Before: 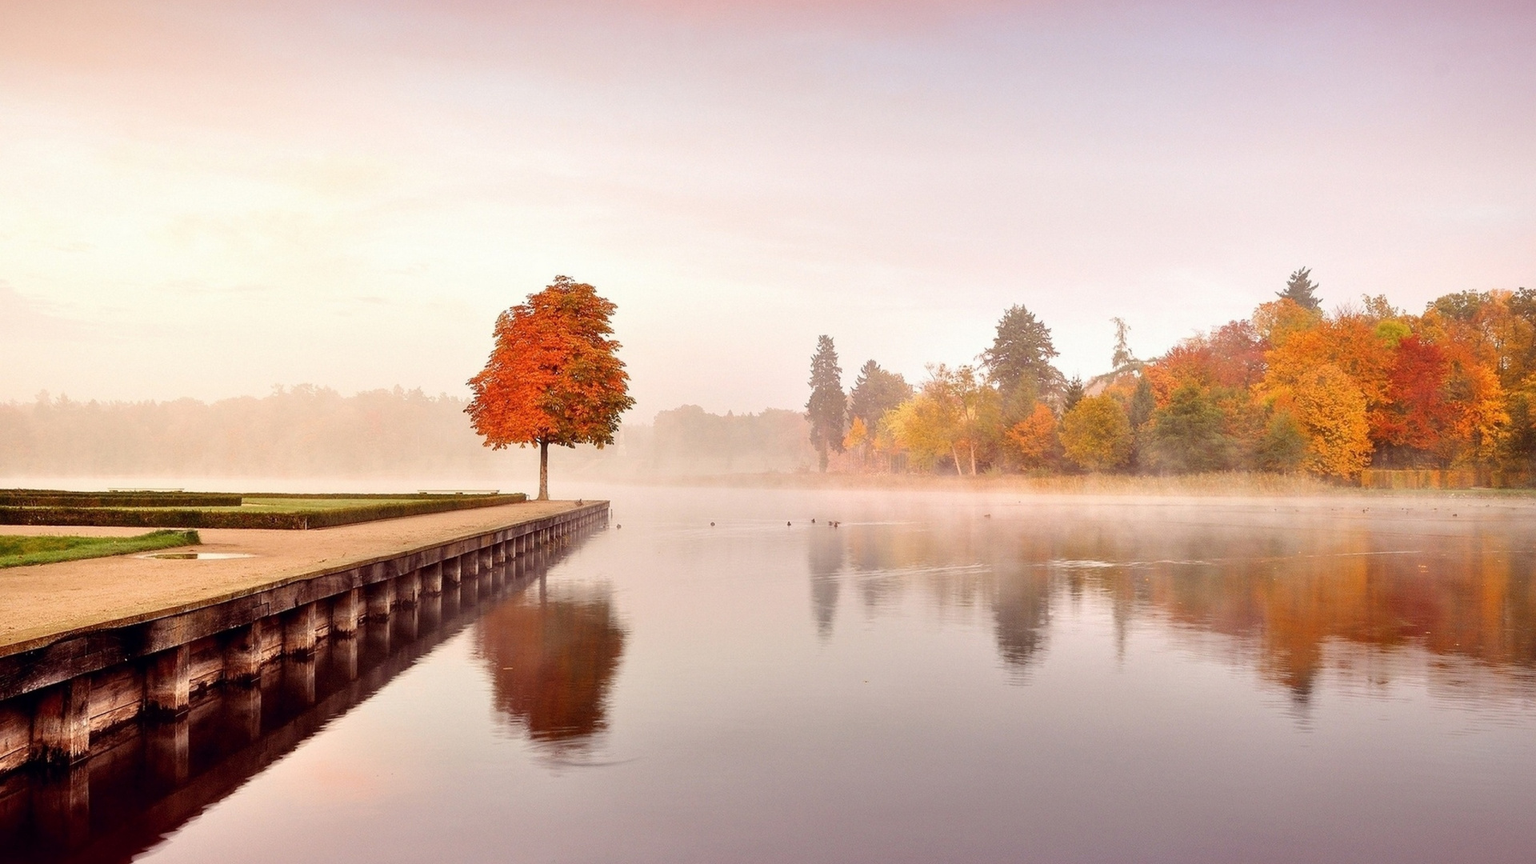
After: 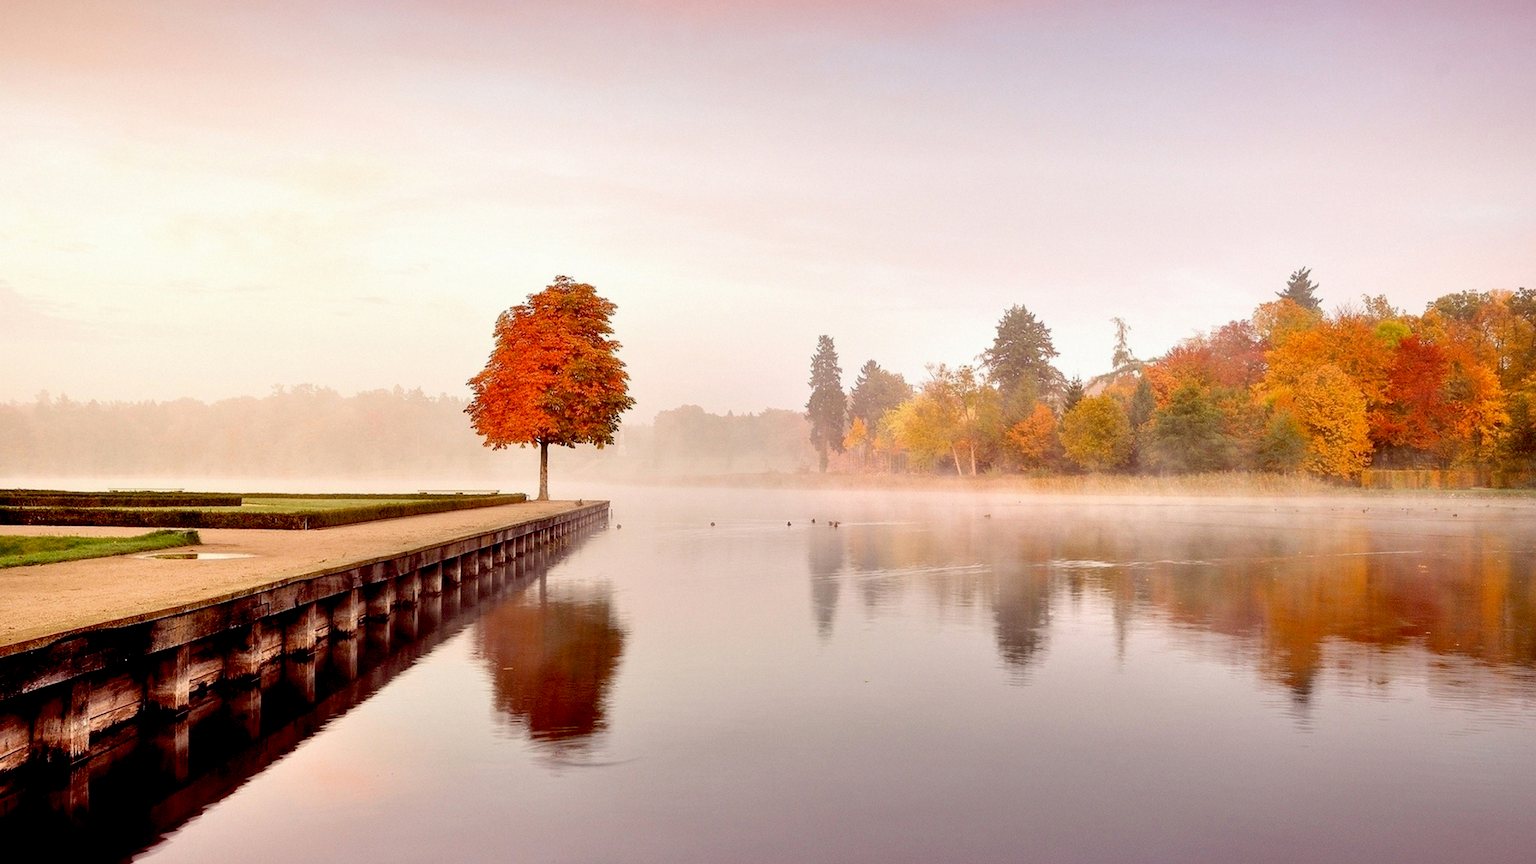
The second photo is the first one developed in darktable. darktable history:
tone equalizer: on, module defaults
exposure: black level correction 0.017, exposure -0.007 EV, compensate highlight preservation false
